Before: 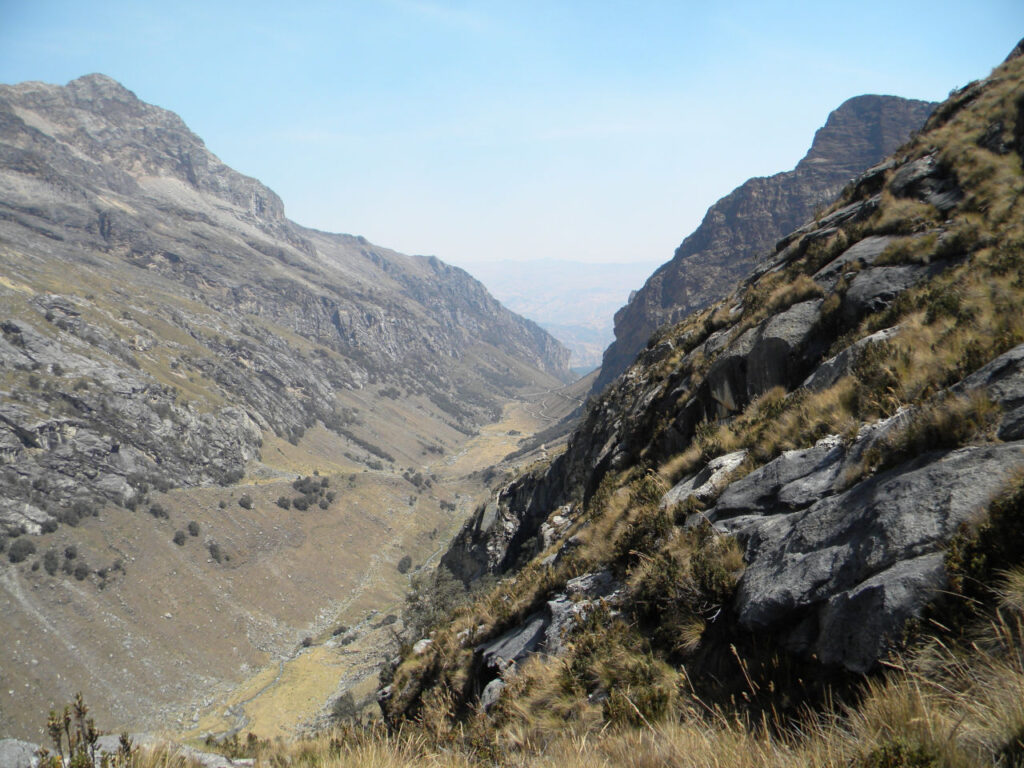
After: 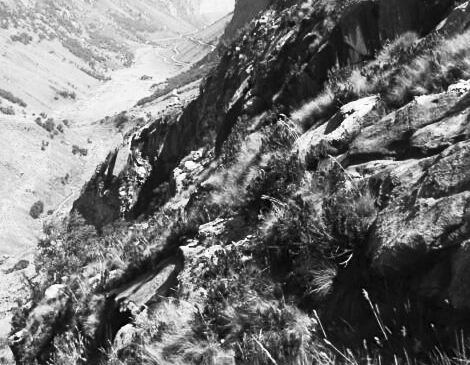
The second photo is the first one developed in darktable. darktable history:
crop: left 35.943%, top 46.279%, right 18.077%, bottom 6.183%
contrast brightness saturation: contrast 0.546, brightness 0.461, saturation -0.997
sharpen: amount 0.204
